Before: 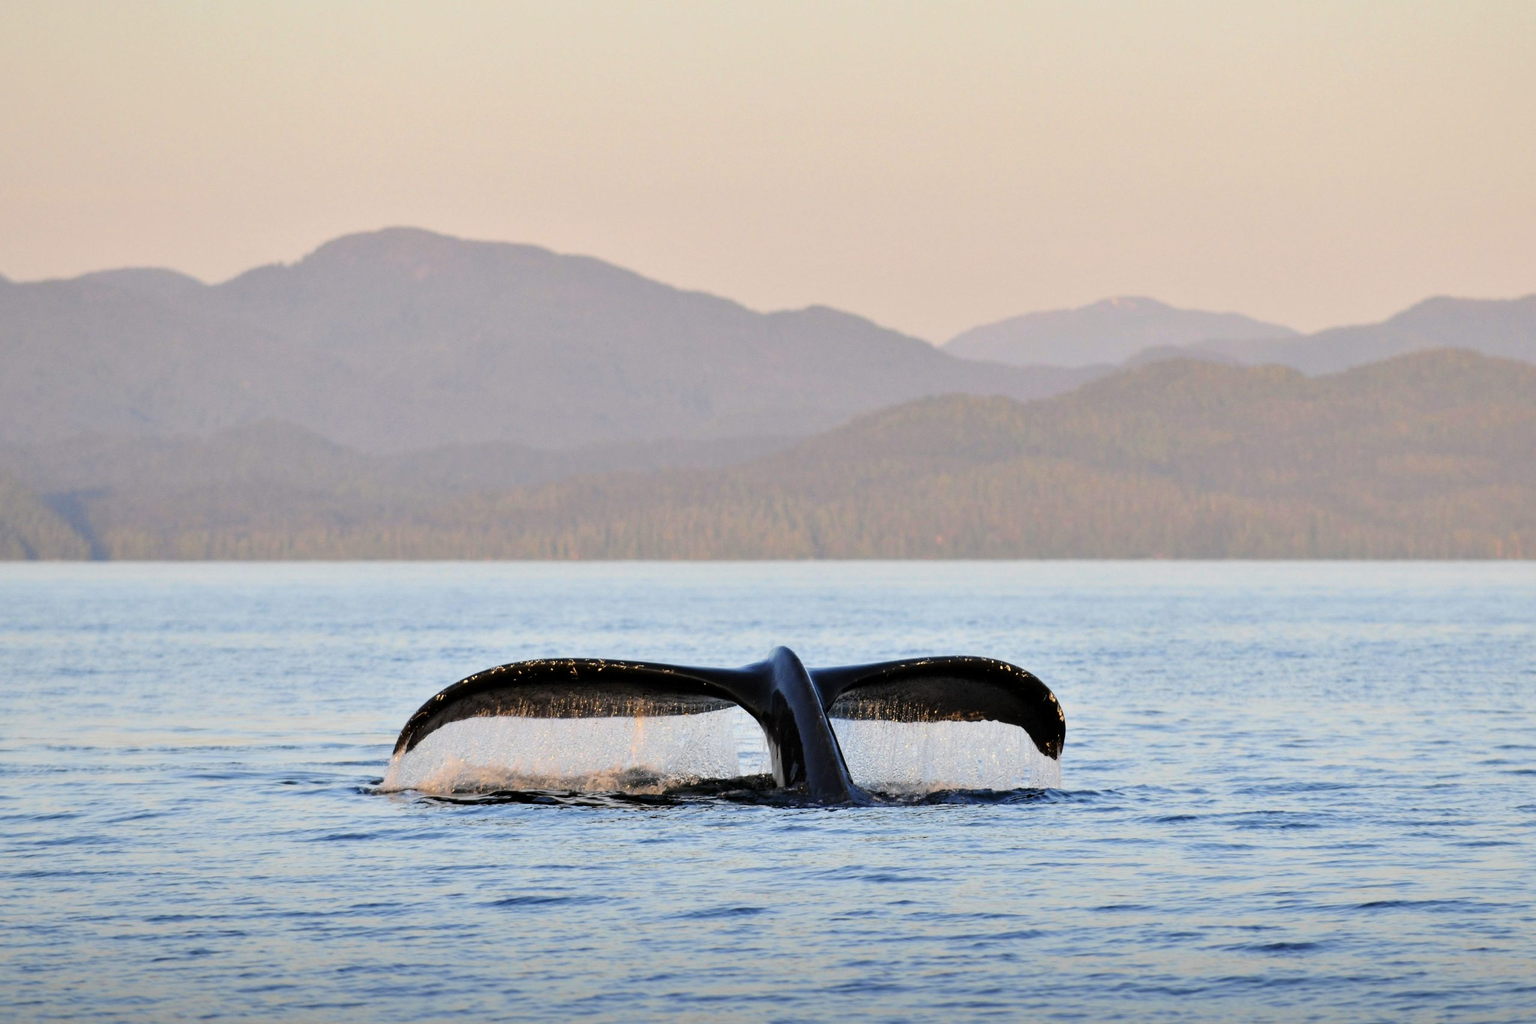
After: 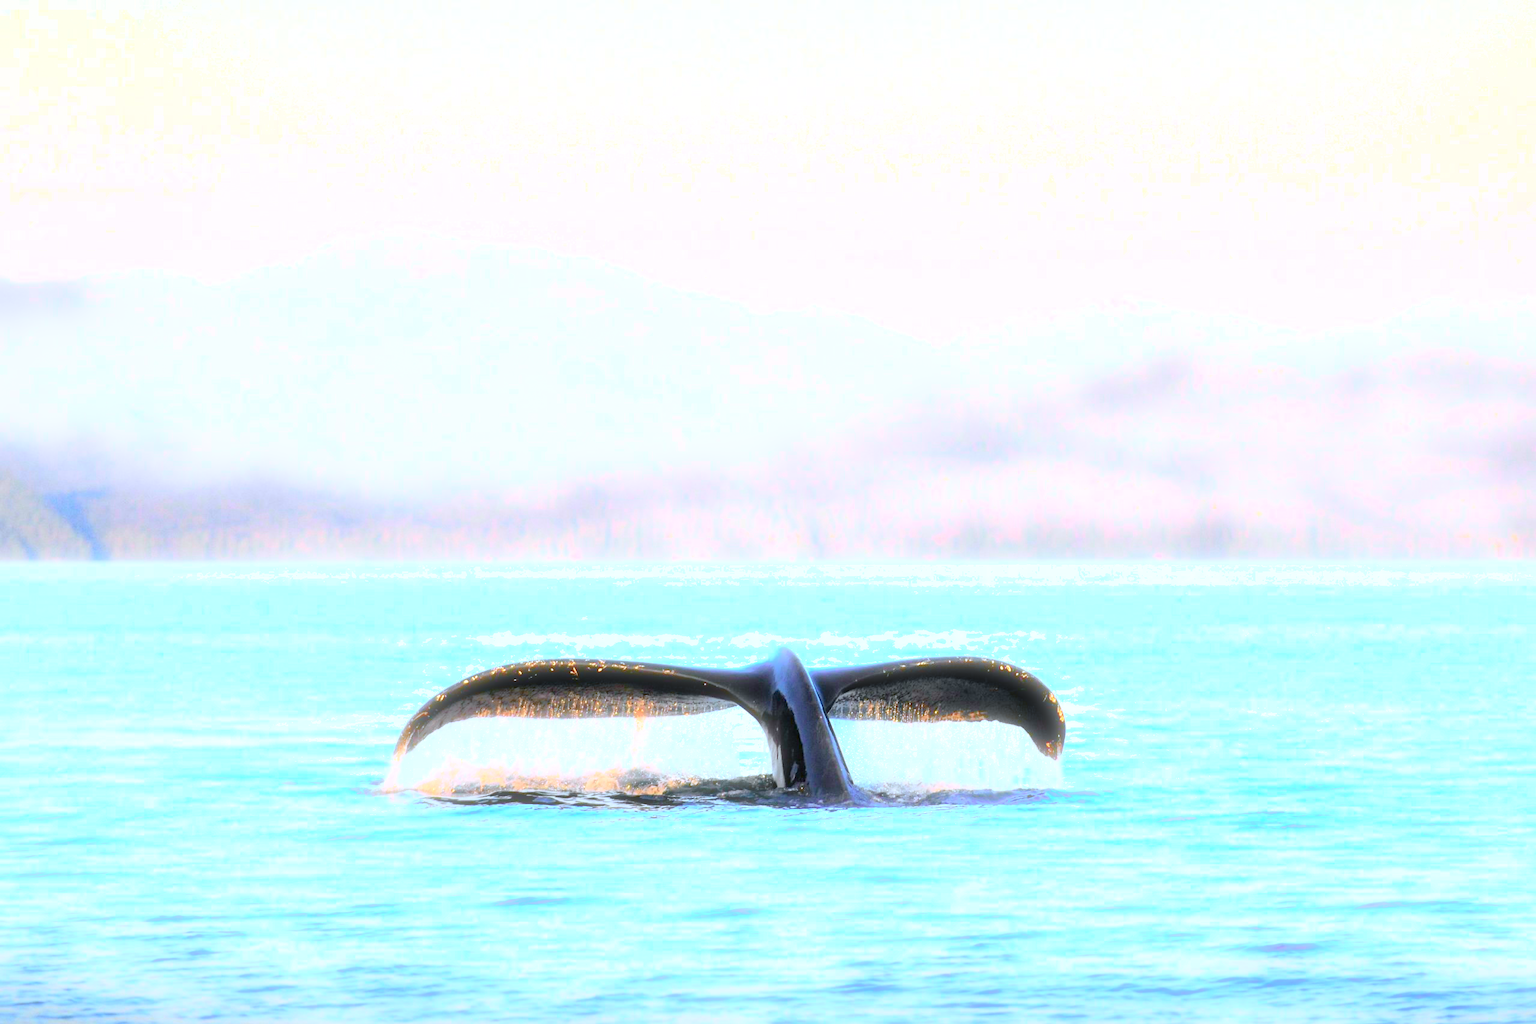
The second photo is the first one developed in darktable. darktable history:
bloom: size 5%, threshold 95%, strength 15%
exposure: black level correction 0, exposure 1.015 EV, compensate exposure bias true, compensate highlight preservation false
shadows and highlights: on, module defaults
tone curve: curves: ch0 [(0, 0) (0.058, 0.027) (0.214, 0.183) (0.295, 0.288) (0.48, 0.541) (0.658, 0.703) (0.741, 0.775) (0.844, 0.866) (0.986, 0.957)]; ch1 [(0, 0) (0.172, 0.123) (0.312, 0.296) (0.437, 0.429) (0.471, 0.469) (0.502, 0.5) (0.513, 0.515) (0.572, 0.603) (0.617, 0.653) (0.68, 0.724) (0.889, 0.924) (1, 1)]; ch2 [(0, 0) (0.411, 0.424) (0.489, 0.49) (0.502, 0.5) (0.512, 0.524) (0.549, 0.578) (0.604, 0.628) (0.709, 0.748) (1, 1)], color space Lab, independent channels, preserve colors none
color calibration: x 0.37, y 0.382, temperature 4313.32 K
contrast brightness saturation: contrast 0.2, brightness 0.16, saturation 0.22
